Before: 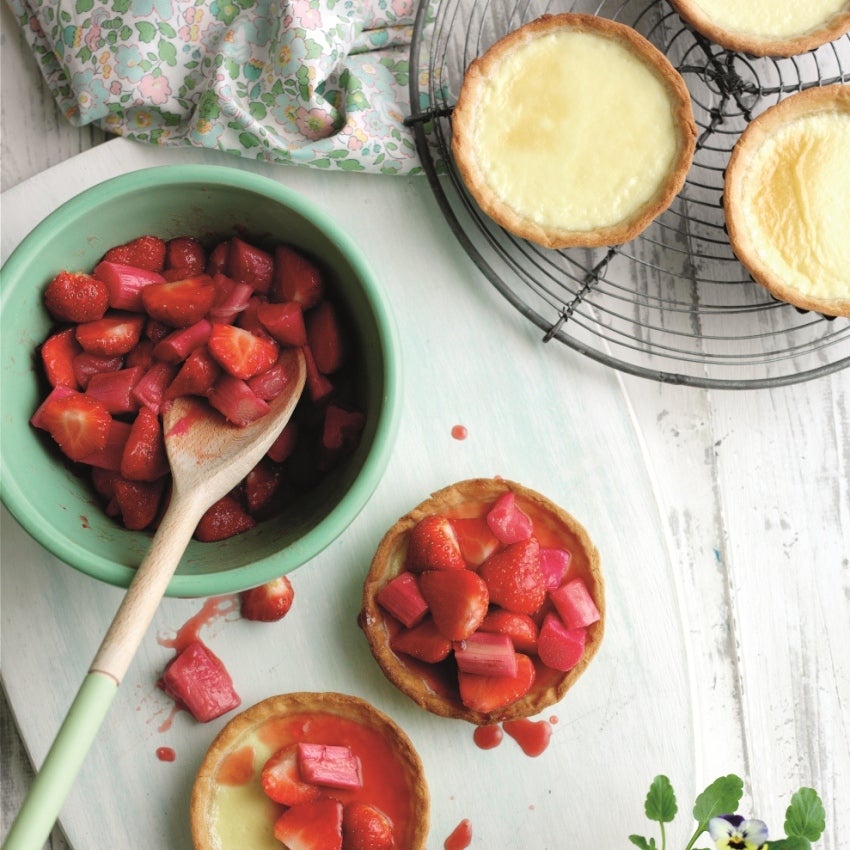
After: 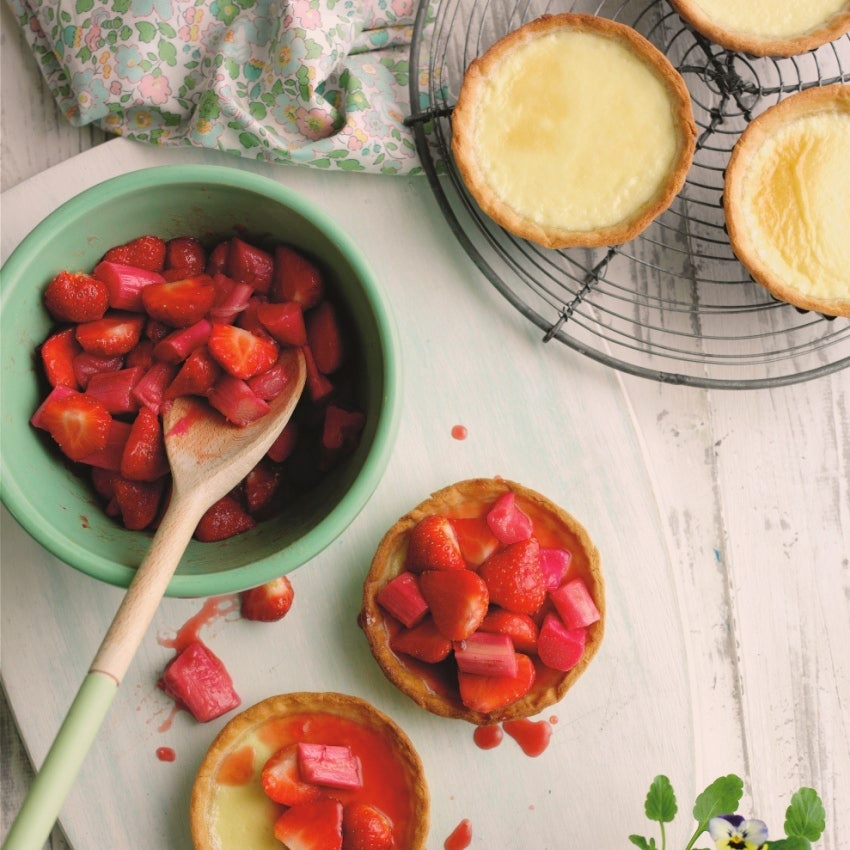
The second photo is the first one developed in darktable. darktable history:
color balance rgb: highlights gain › chroma 2.025%, highlights gain › hue 46.66°, linear chroma grading › global chroma 14.497%, perceptual saturation grading › global saturation -0.001%, contrast -9.948%
